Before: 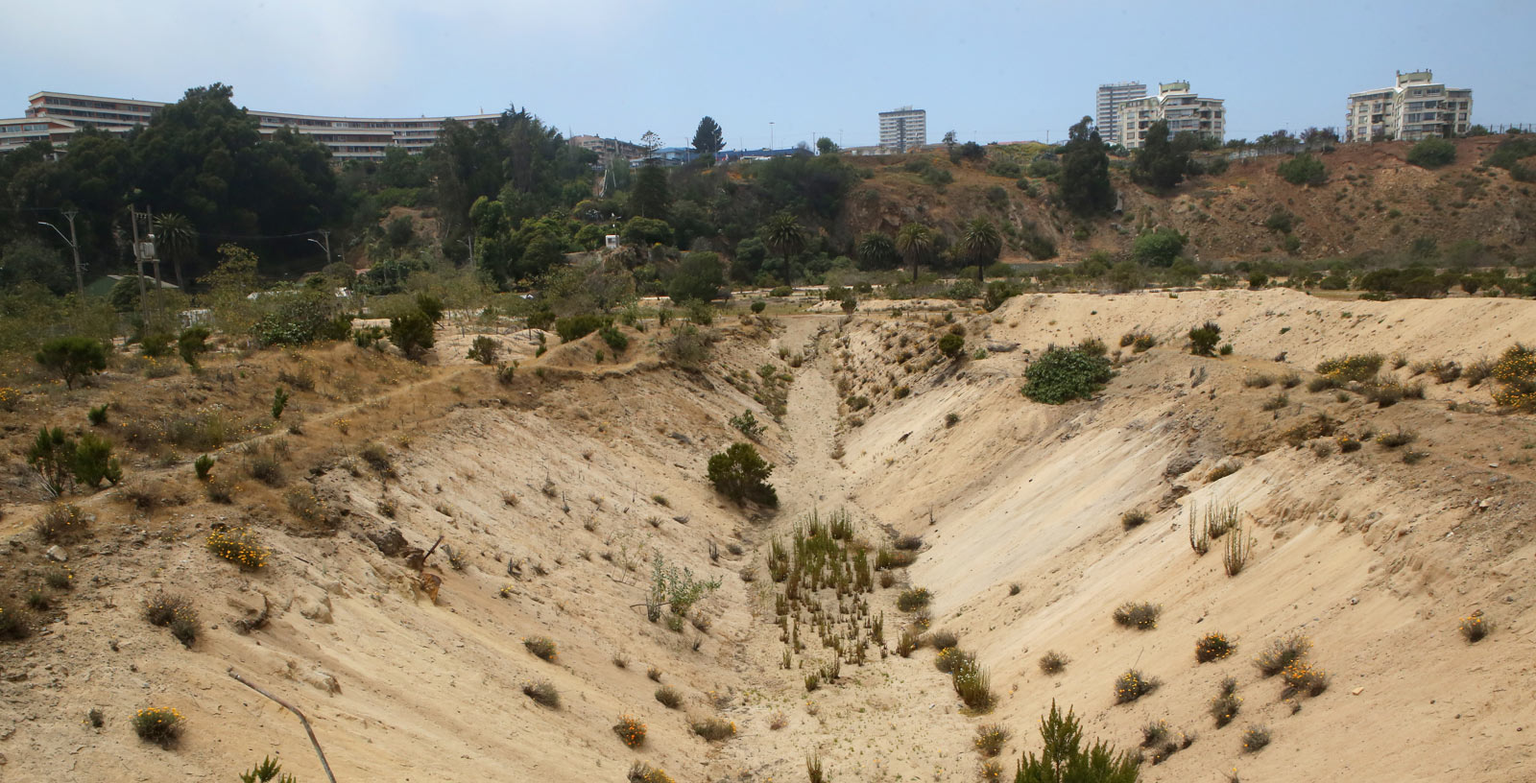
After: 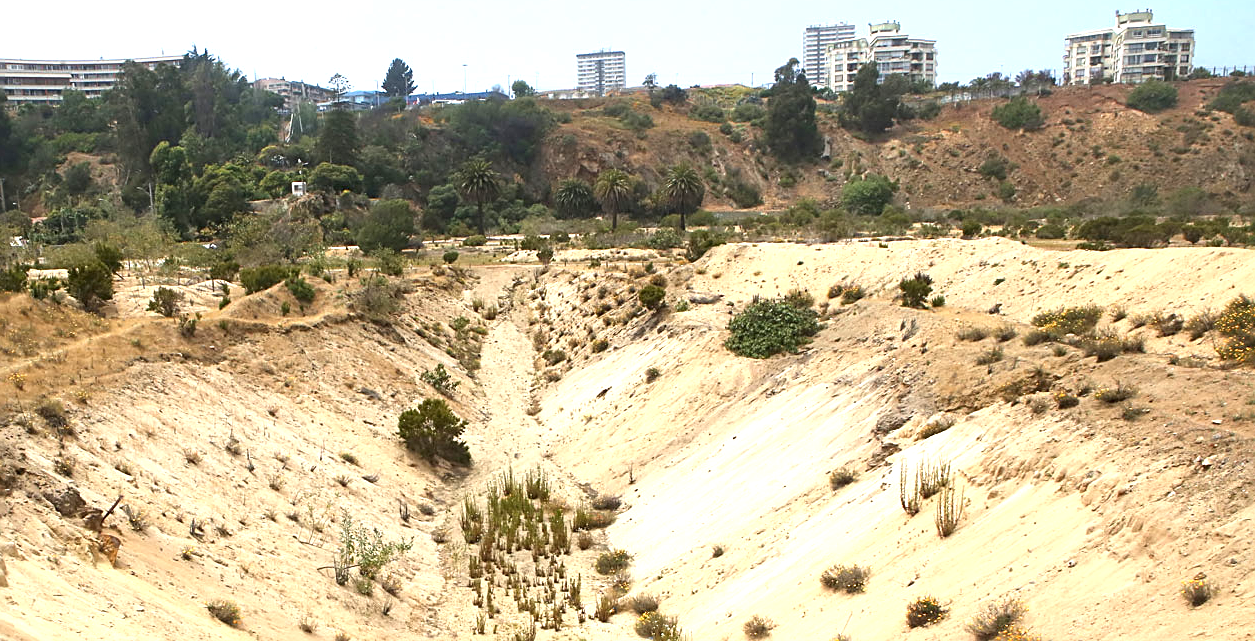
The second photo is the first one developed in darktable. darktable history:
crop and rotate: left 21.202%, top 7.814%, right 0.348%, bottom 13.59%
sharpen: amount 0.589
exposure: black level correction 0, exposure 1.099 EV, compensate highlight preservation false
